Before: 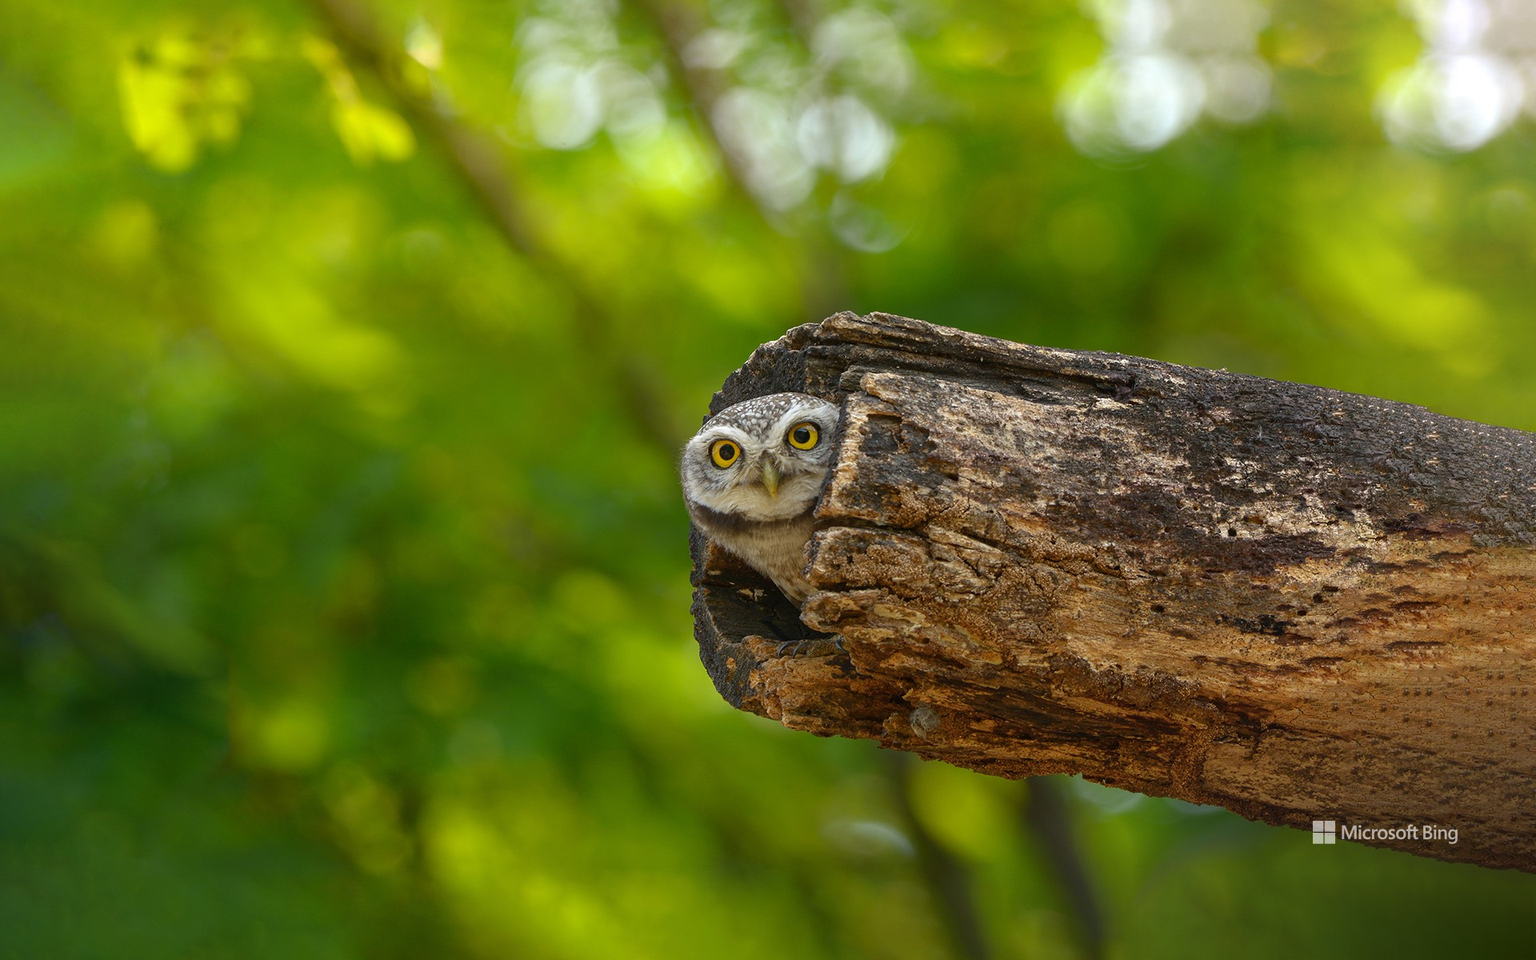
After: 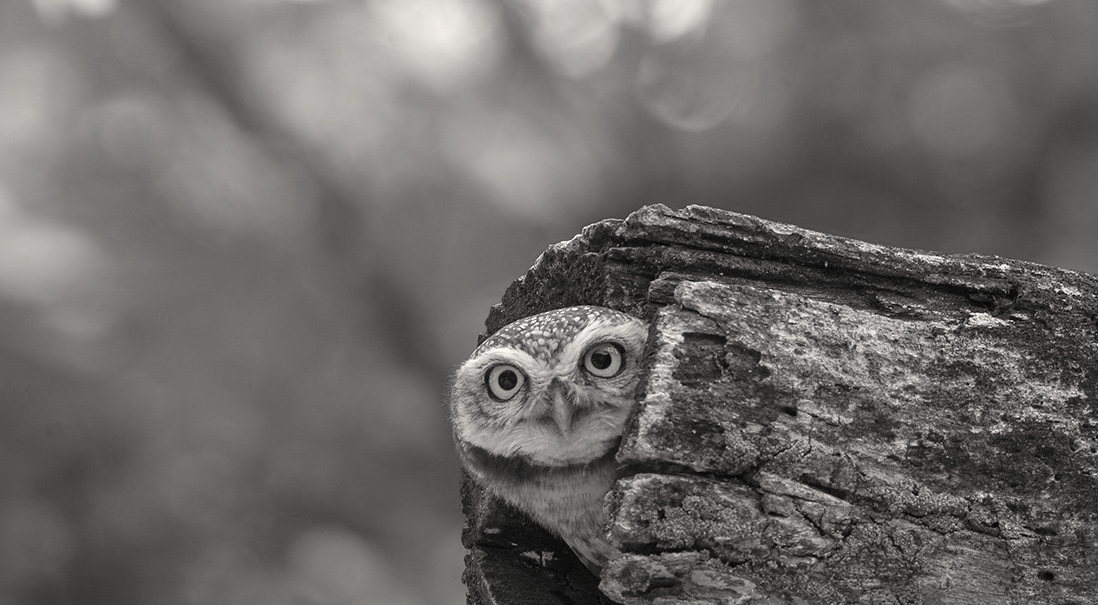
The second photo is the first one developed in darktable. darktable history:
contrast brightness saturation: saturation -1
color correction: highlights a* 0.816, highlights b* 2.78, saturation 1.1
crop: left 20.932%, top 15.471%, right 21.848%, bottom 34.081%
